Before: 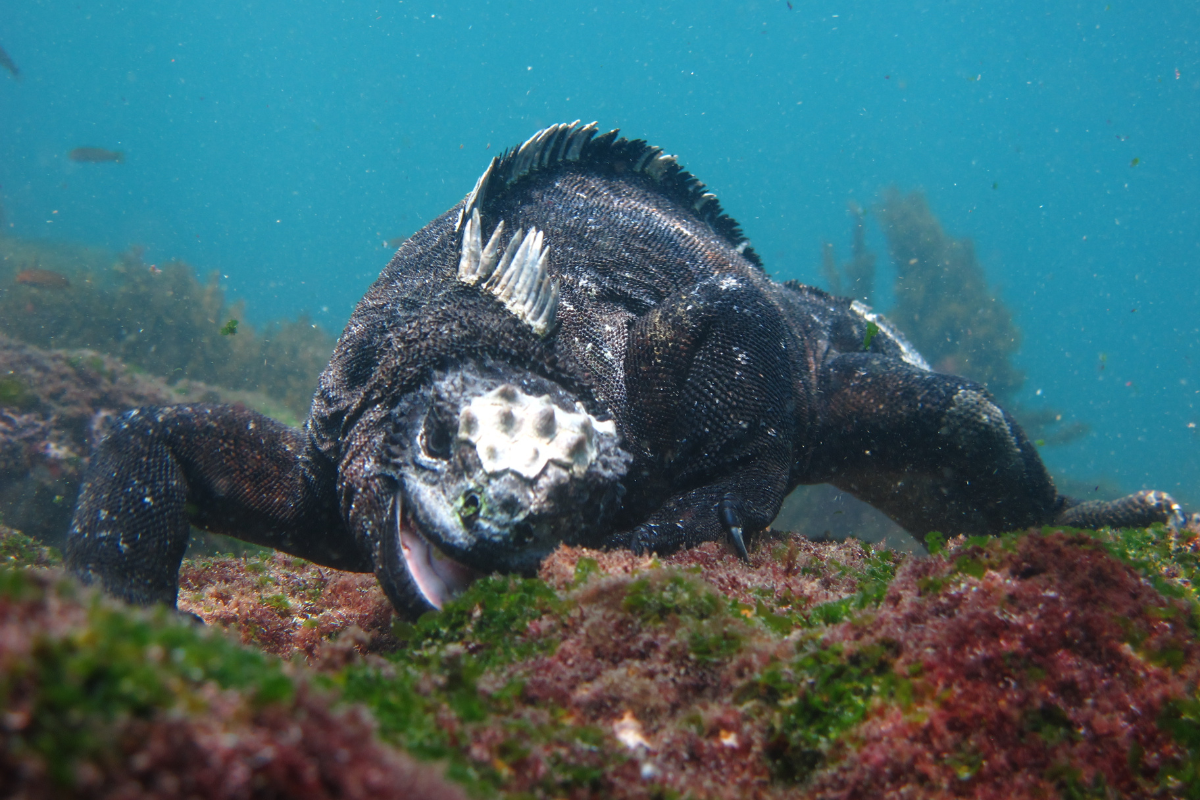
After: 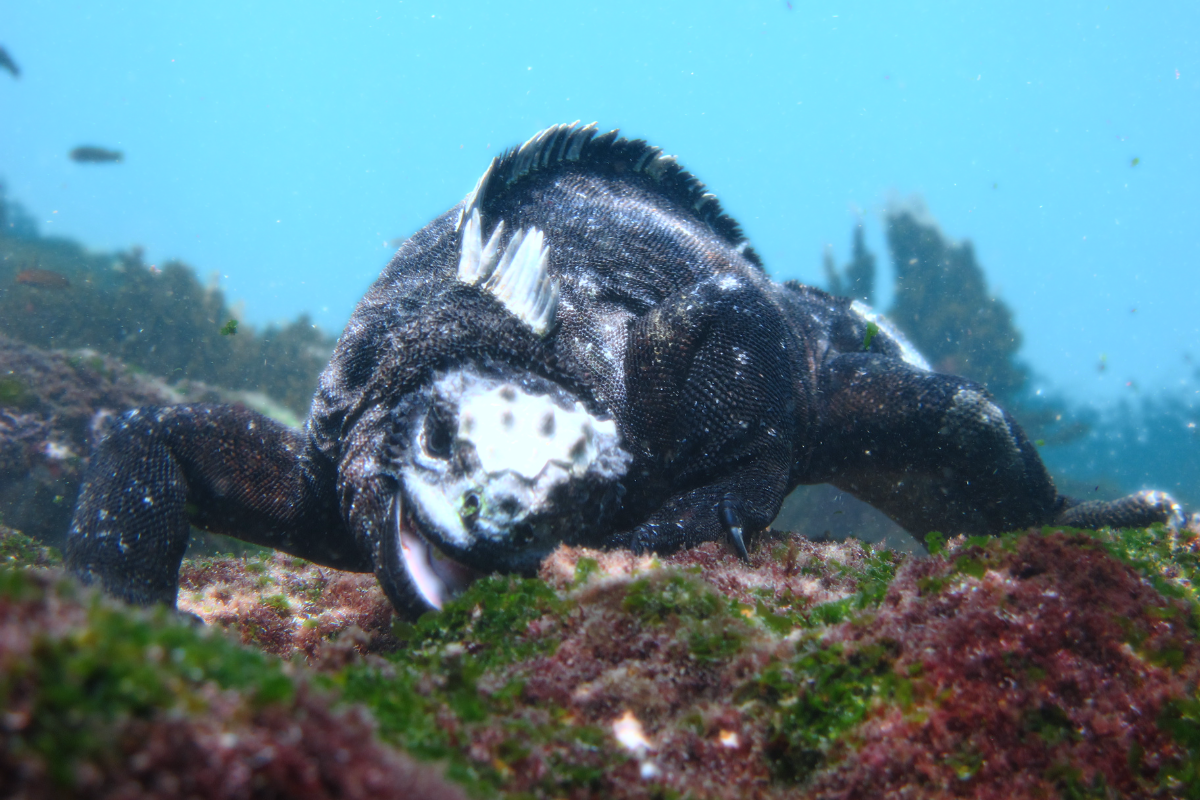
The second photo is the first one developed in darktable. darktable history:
bloom: size 0%, threshold 54.82%, strength 8.31%
white balance: red 0.924, blue 1.095
